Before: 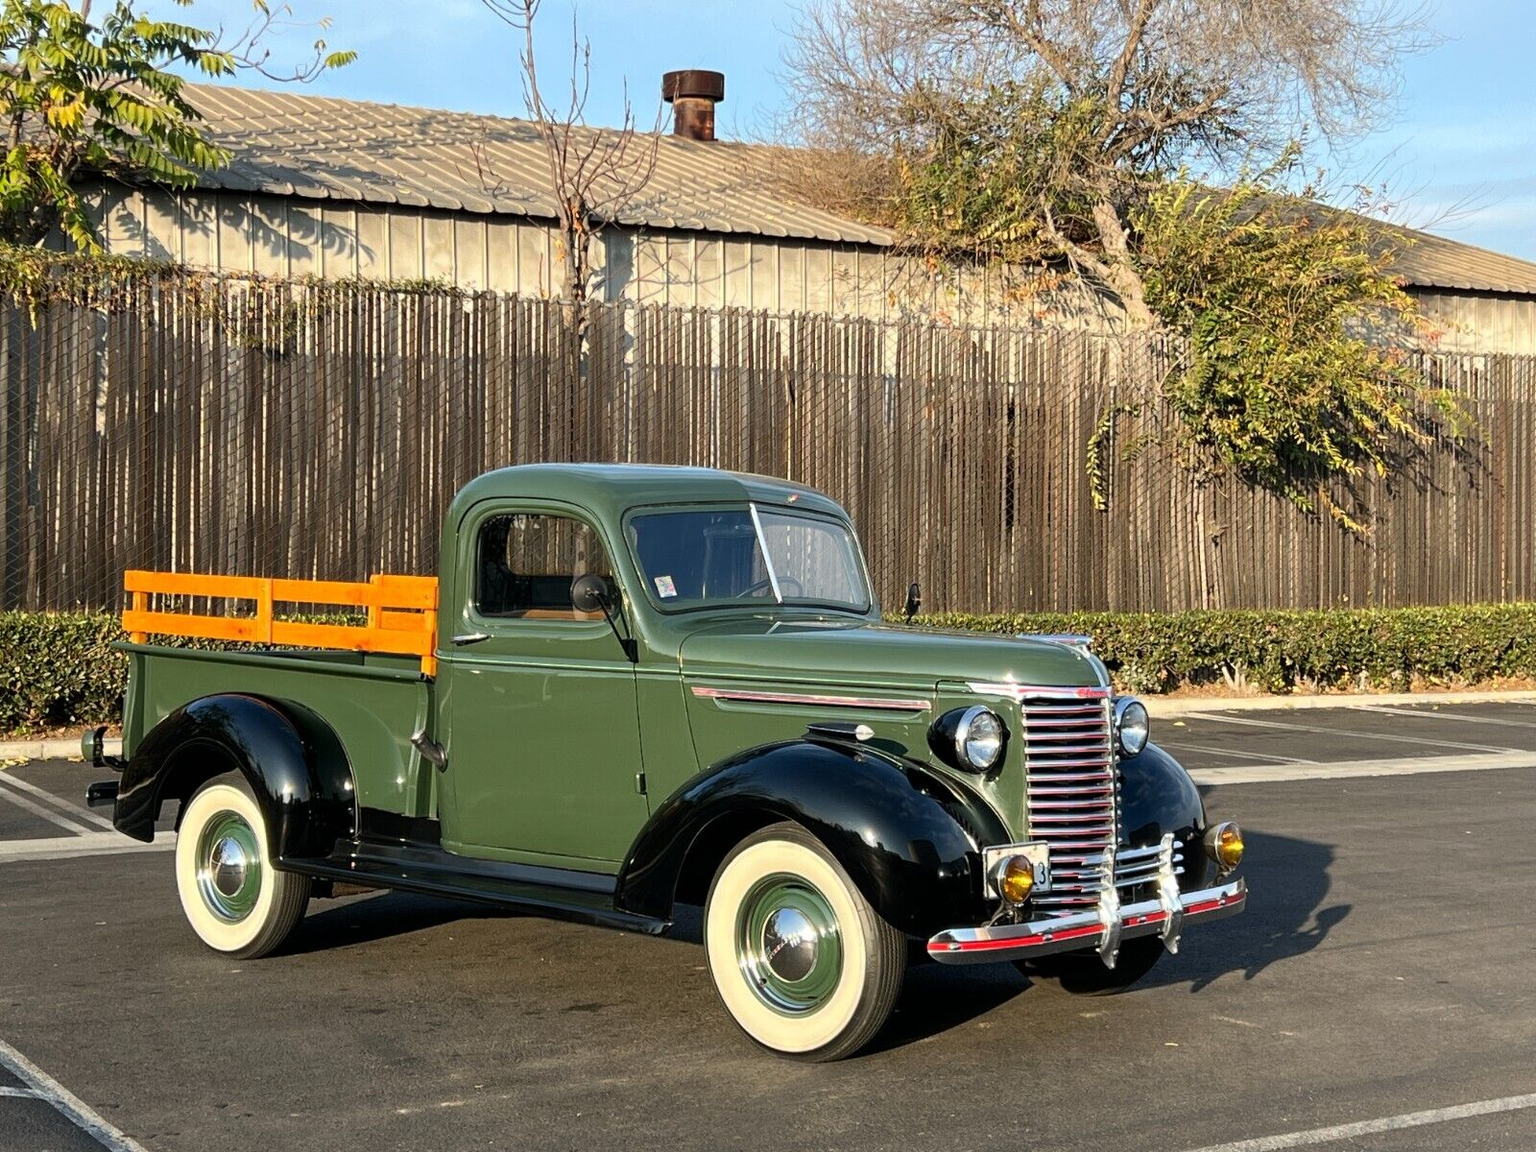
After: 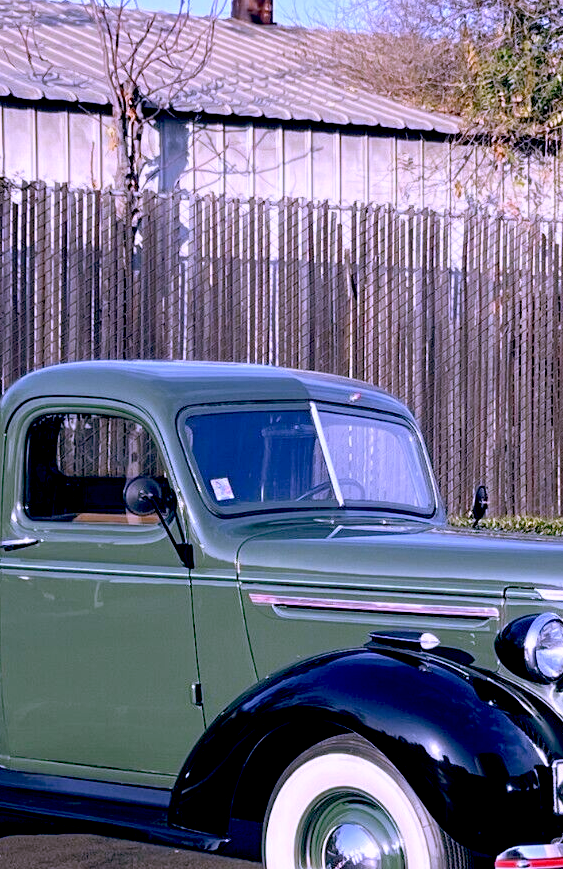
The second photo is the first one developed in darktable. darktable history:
white balance: red 0.98, blue 1.61
crop and rotate: left 29.476%, top 10.214%, right 35.32%, bottom 17.333%
color balance: lift [0.975, 0.993, 1, 1.015], gamma [1.1, 1, 1, 0.945], gain [1, 1.04, 1, 0.95]
